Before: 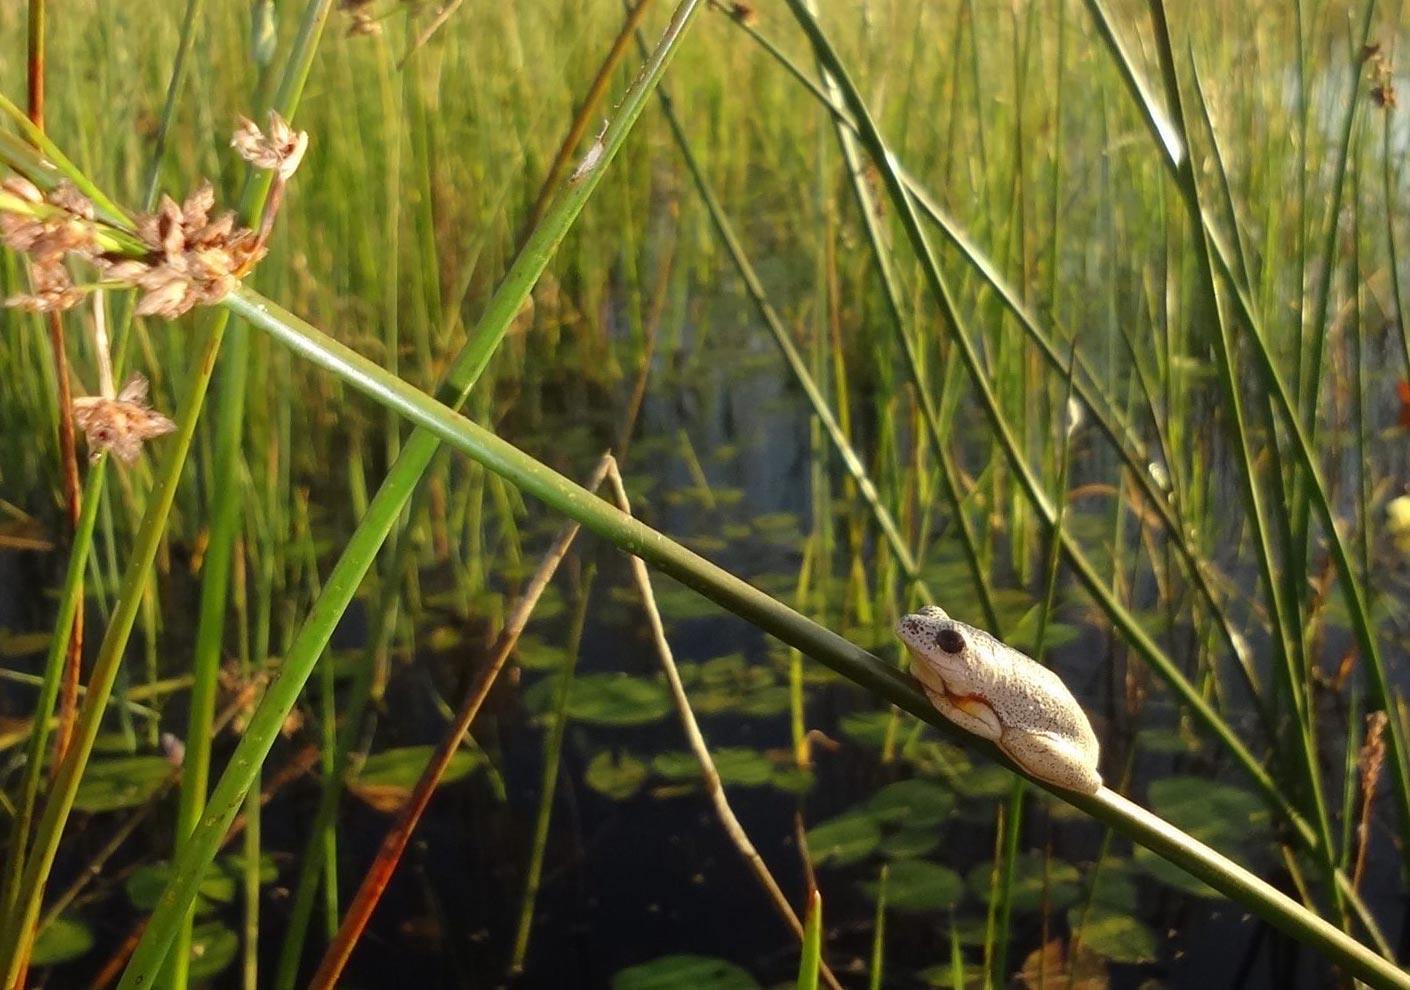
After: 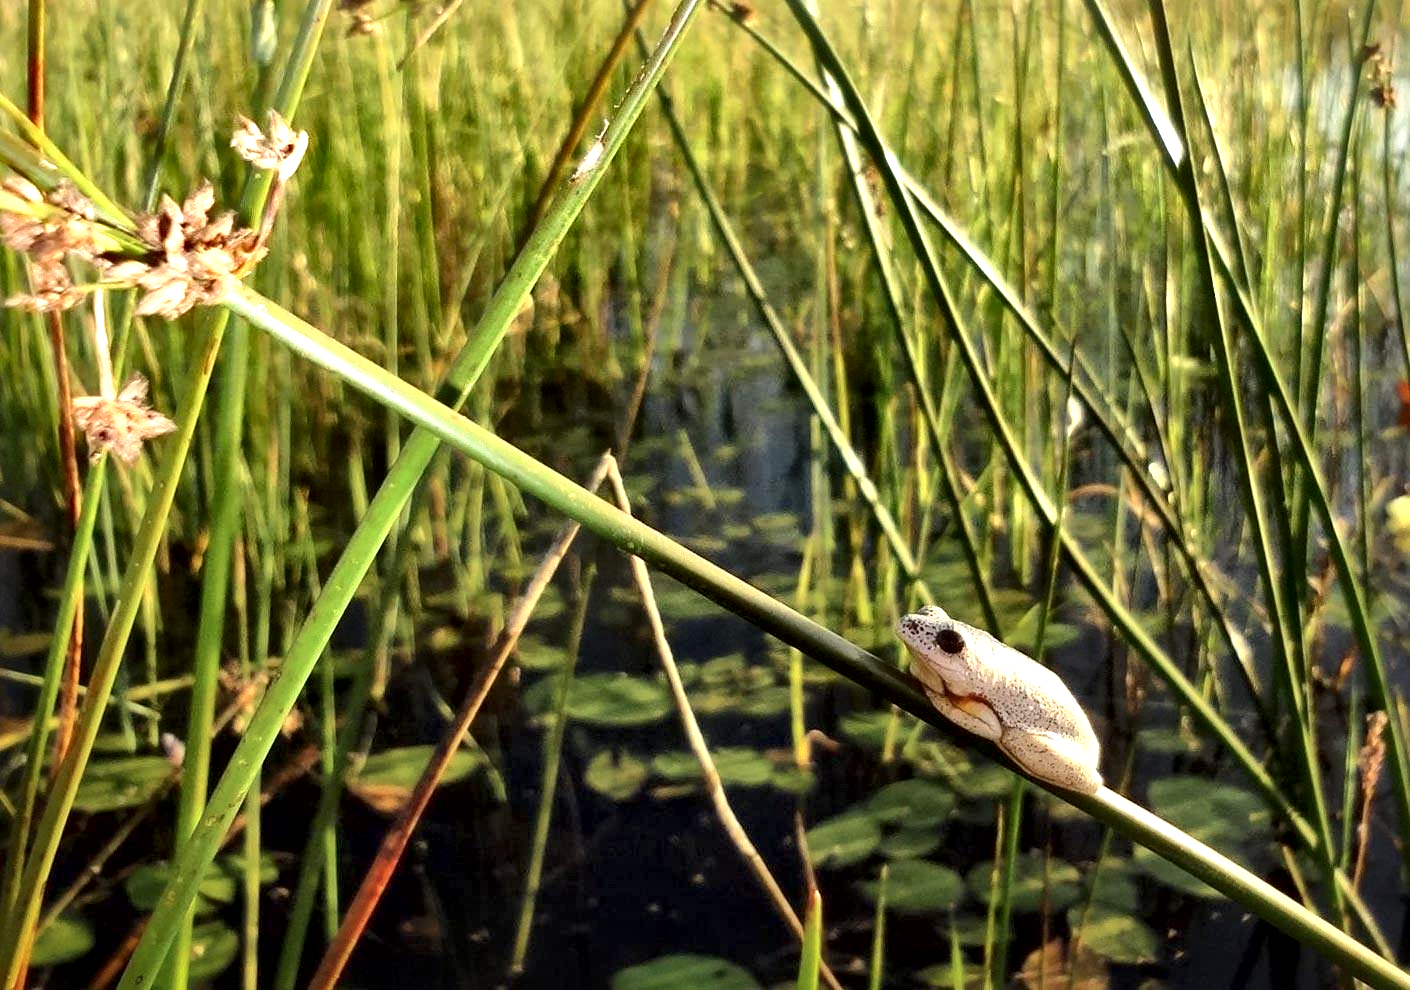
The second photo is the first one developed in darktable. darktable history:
exposure: exposure 0.426 EV, compensate highlight preservation false
local contrast: mode bilateral grid, contrast 44, coarseness 69, detail 214%, midtone range 0.2
